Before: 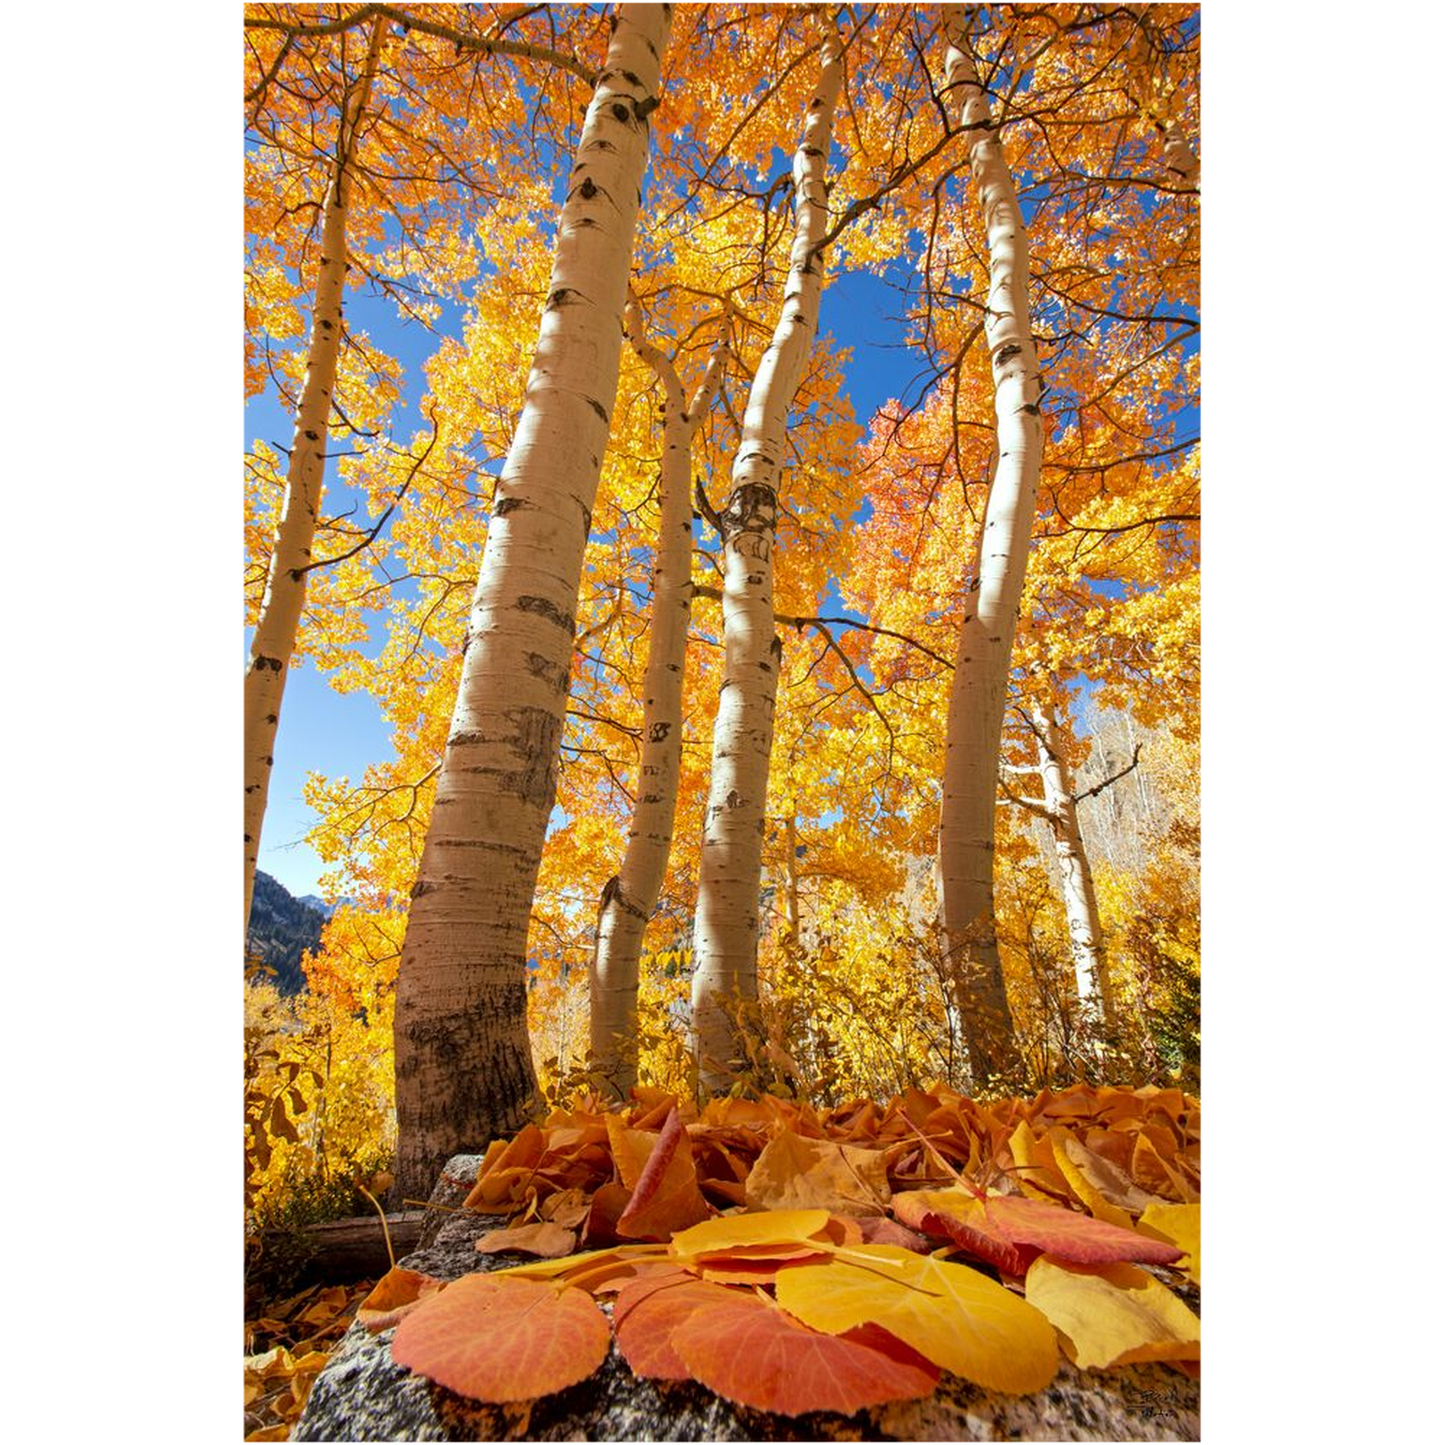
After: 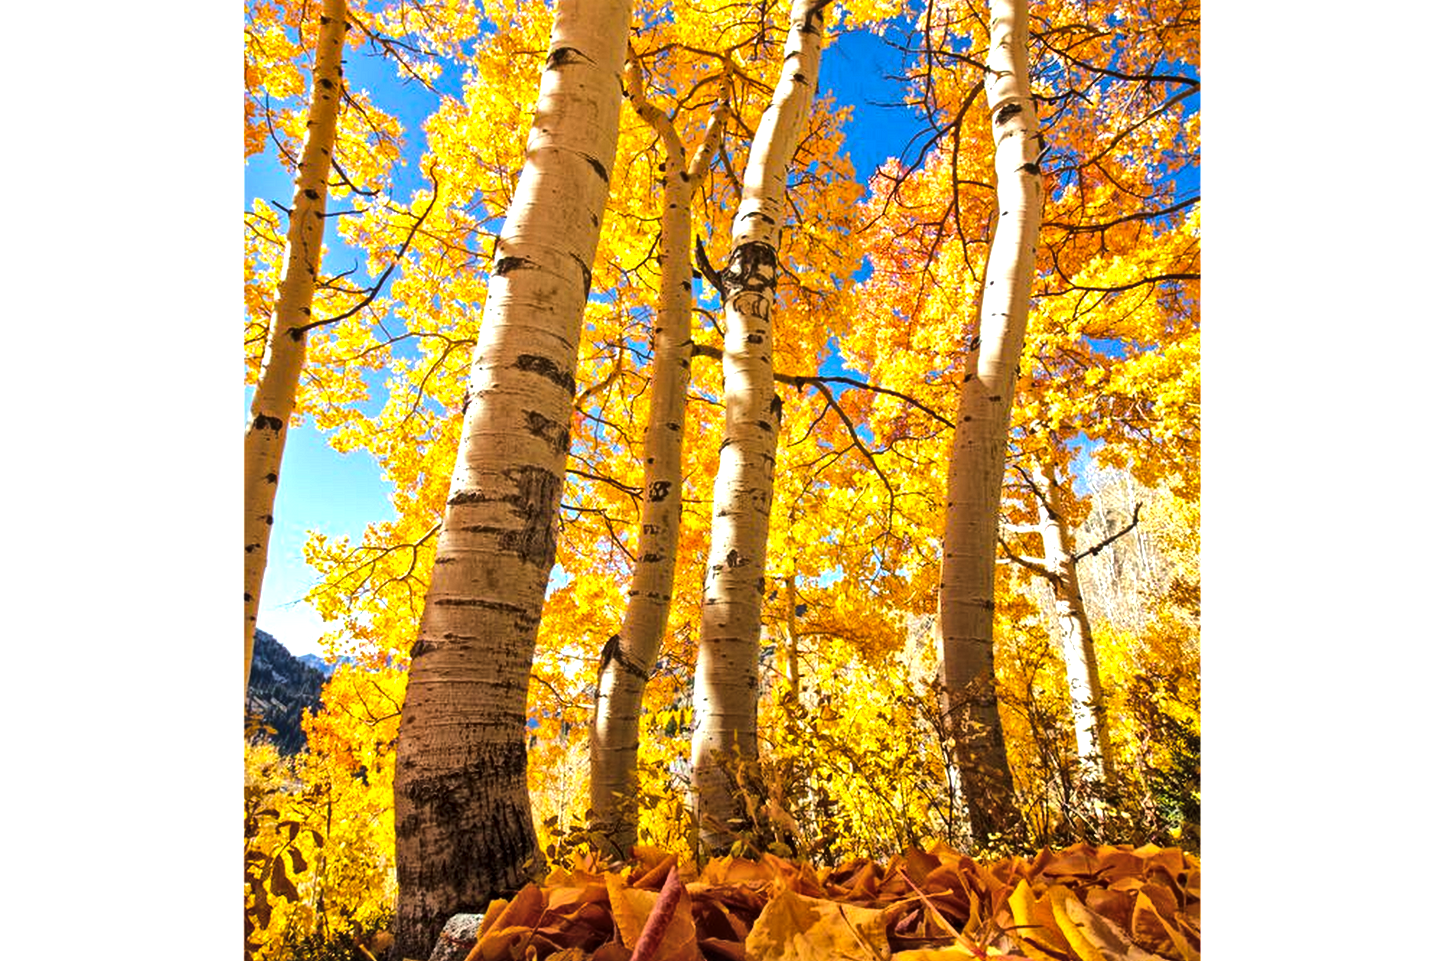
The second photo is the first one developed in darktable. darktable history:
color balance rgb: global offset › luminance 0.71%, perceptual saturation grading › global saturation -11.5%, perceptual brilliance grading › highlights 17.77%, perceptual brilliance grading › mid-tones 31.71%, perceptual brilliance grading › shadows -31.01%, global vibrance 50%
crop: top 16.727%, bottom 16.727%
local contrast: mode bilateral grid, contrast 20, coarseness 19, detail 163%, midtone range 0.2
